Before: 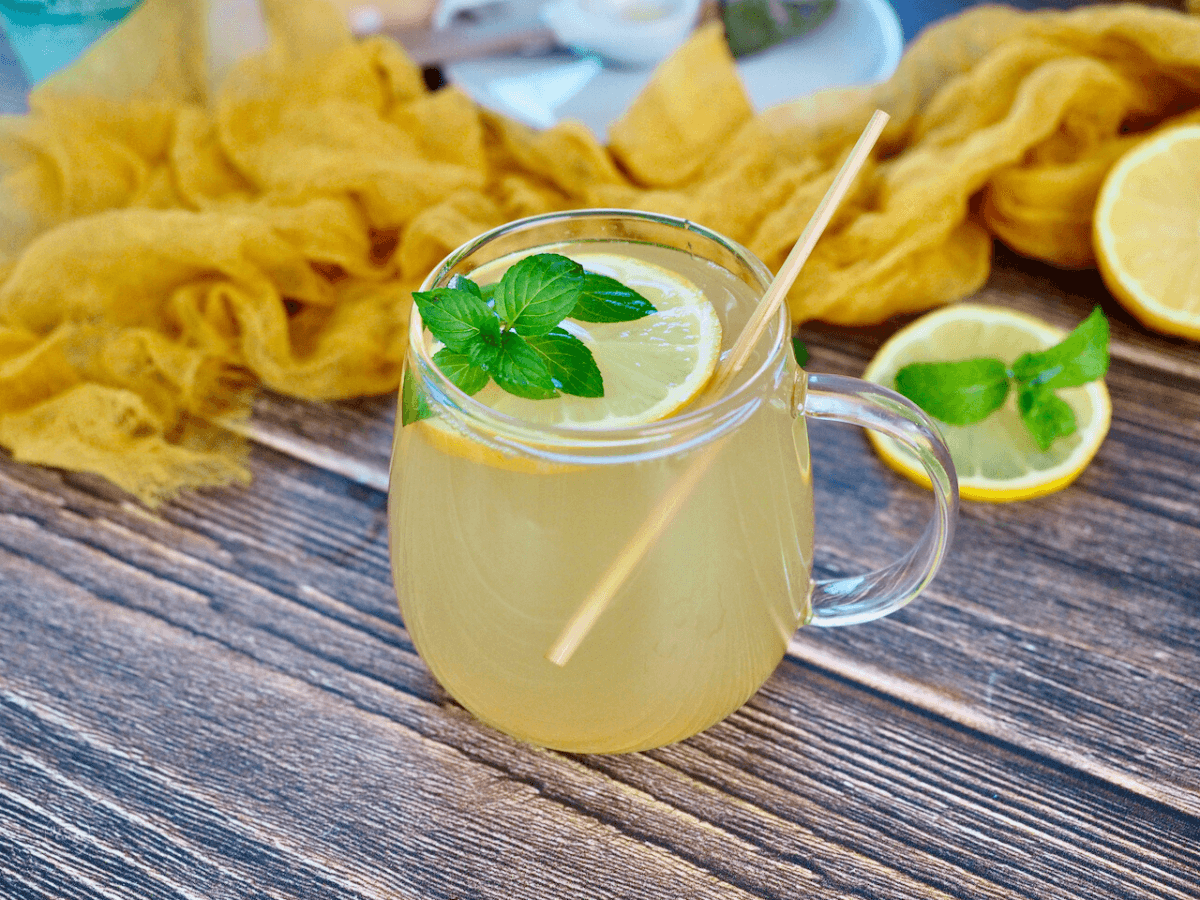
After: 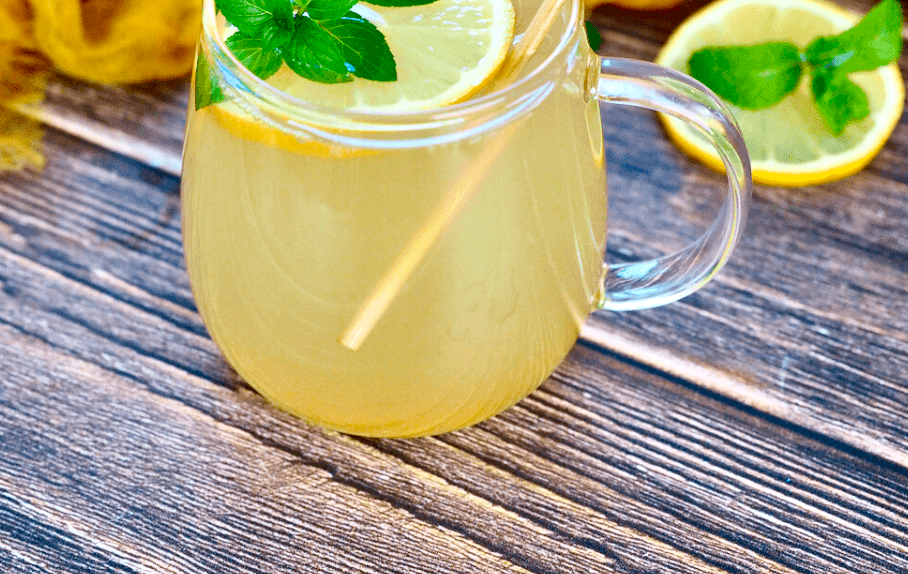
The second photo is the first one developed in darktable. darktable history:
contrast brightness saturation: contrast 0.15, brightness -0.01, saturation 0.1
exposure: exposure 0.3 EV, compensate highlight preservation false
crop and rotate: left 17.299%, top 35.115%, right 7.015%, bottom 1.024%
color balance rgb: perceptual saturation grading › global saturation 8.89%, saturation formula JzAzBz (2021)
